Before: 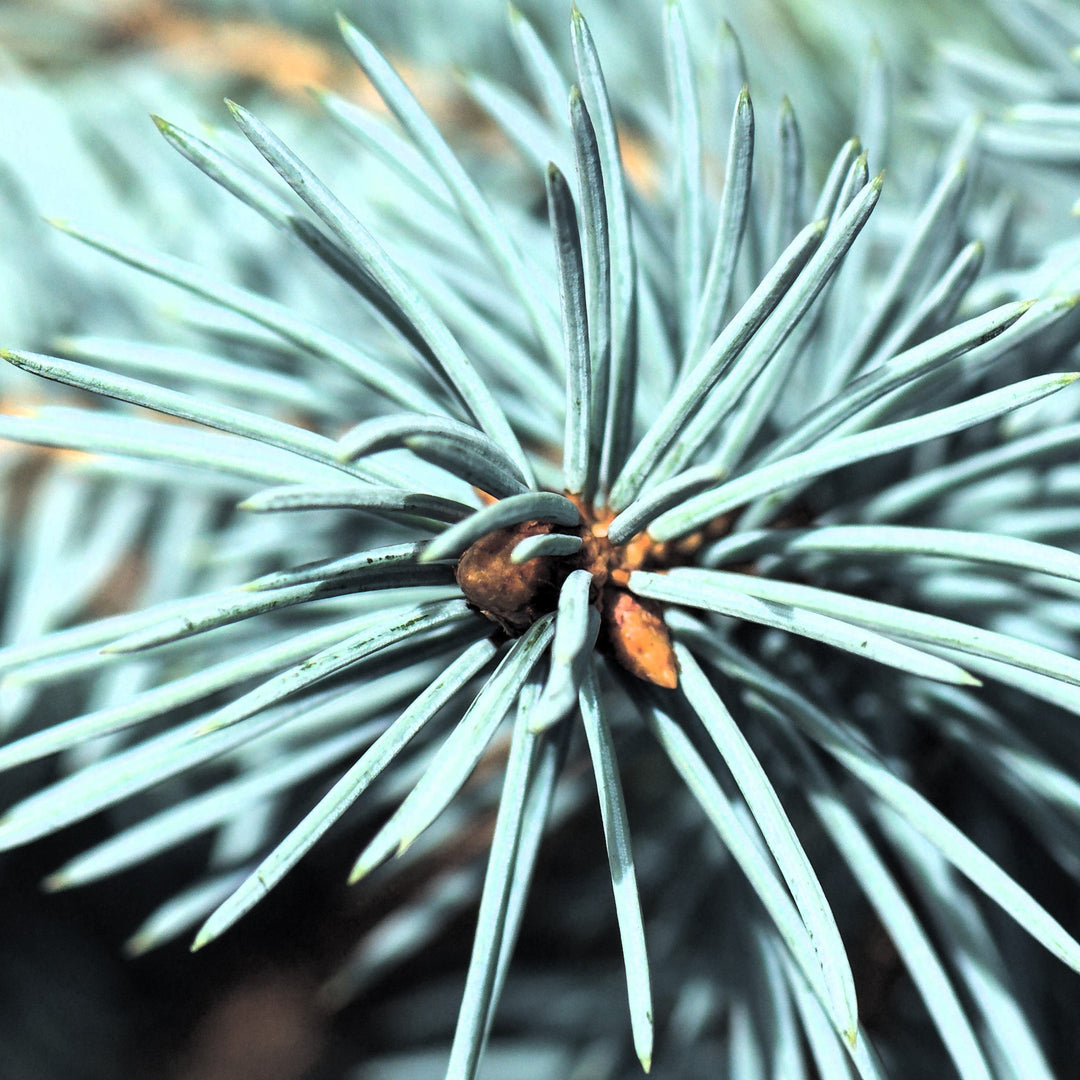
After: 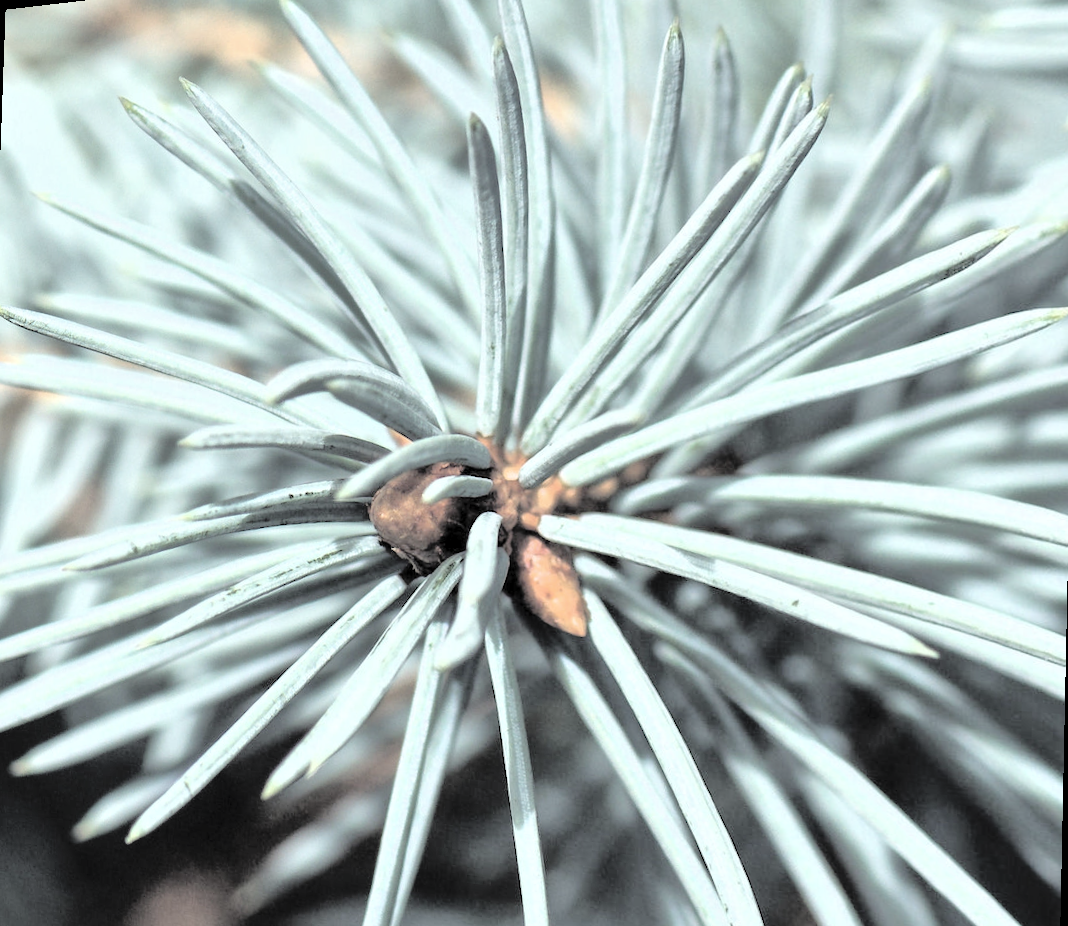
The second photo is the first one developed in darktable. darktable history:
tone equalizer: -7 EV 0.15 EV, -6 EV 0.6 EV, -5 EV 1.15 EV, -4 EV 1.33 EV, -3 EV 1.15 EV, -2 EV 0.6 EV, -1 EV 0.15 EV, mask exposure compensation -0.5 EV
contrast brightness saturation: brightness 0.18, saturation -0.5
rotate and perspective: rotation 1.69°, lens shift (vertical) -0.023, lens shift (horizontal) -0.291, crop left 0.025, crop right 0.988, crop top 0.092, crop bottom 0.842
